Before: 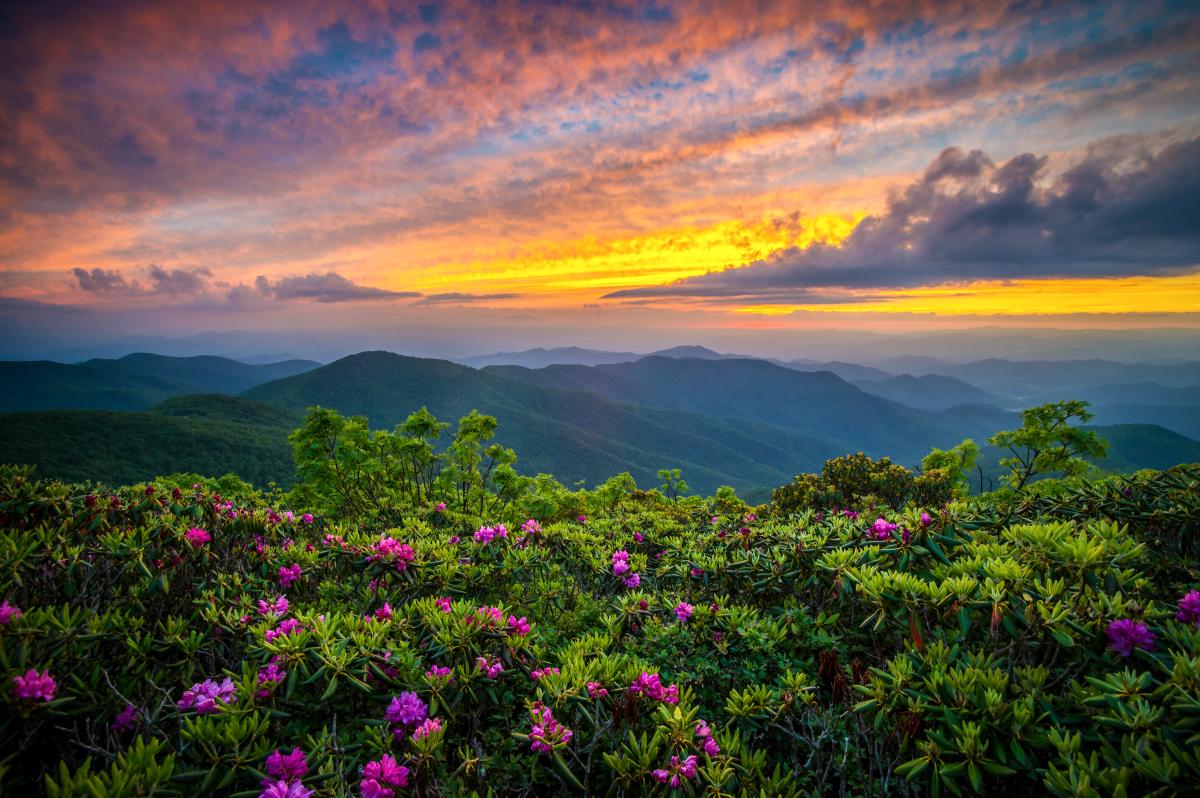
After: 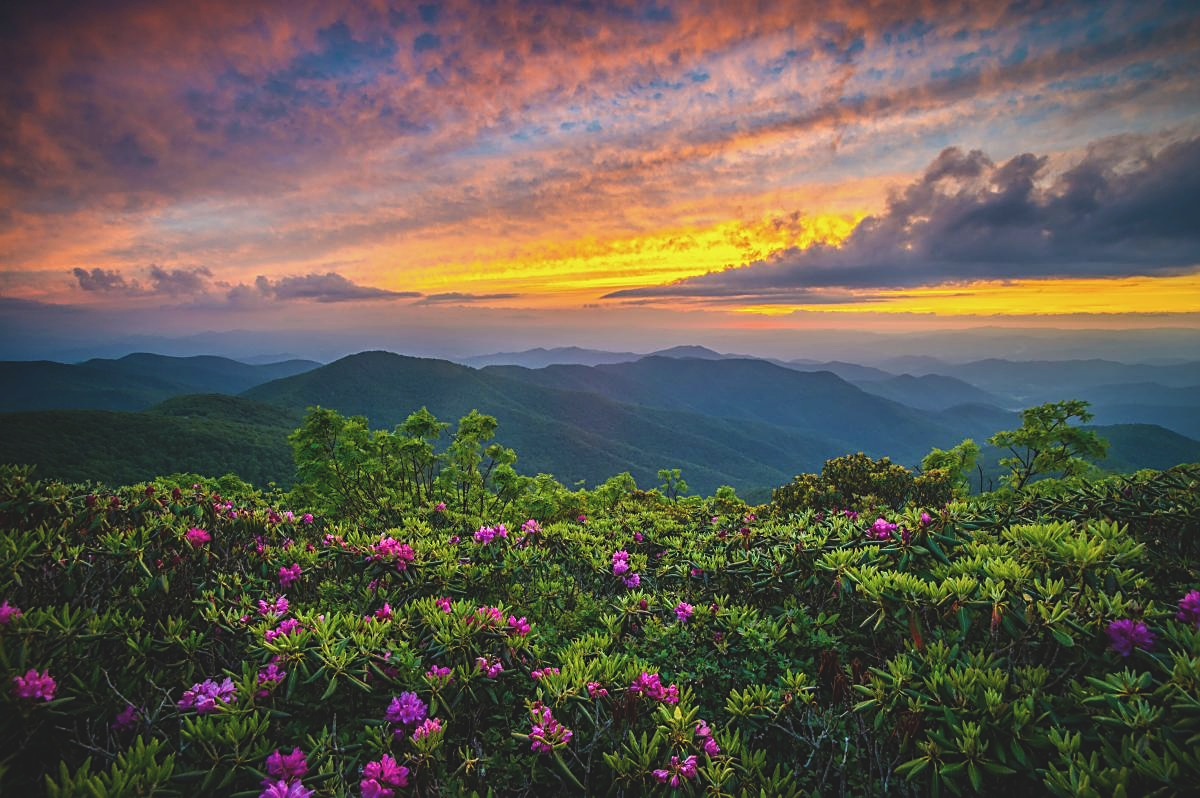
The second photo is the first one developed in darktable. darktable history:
sharpen: on, module defaults
base curve: curves: ch0 [(0, 0) (0.989, 0.992)], preserve colors none
color correction: highlights a* 0.003, highlights b* -0.283
exposure: black level correction -0.014, exposure -0.193 EV, compensate highlight preservation false
